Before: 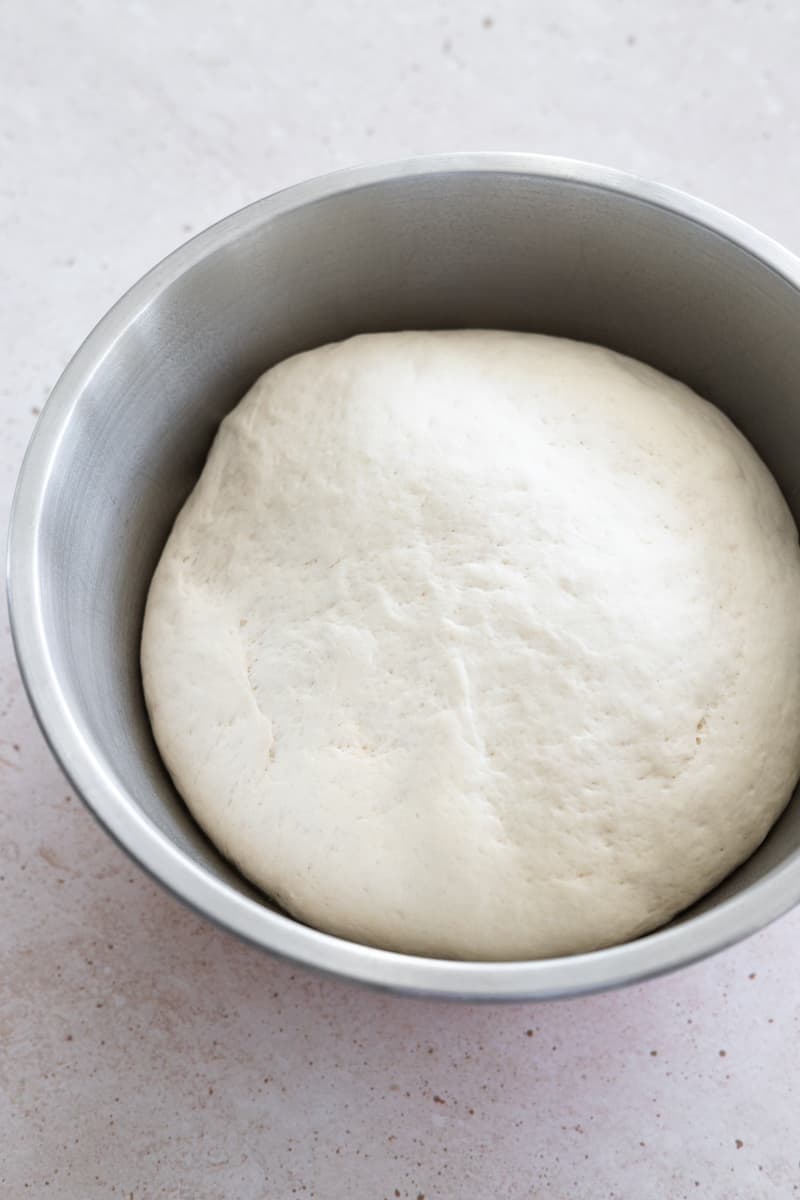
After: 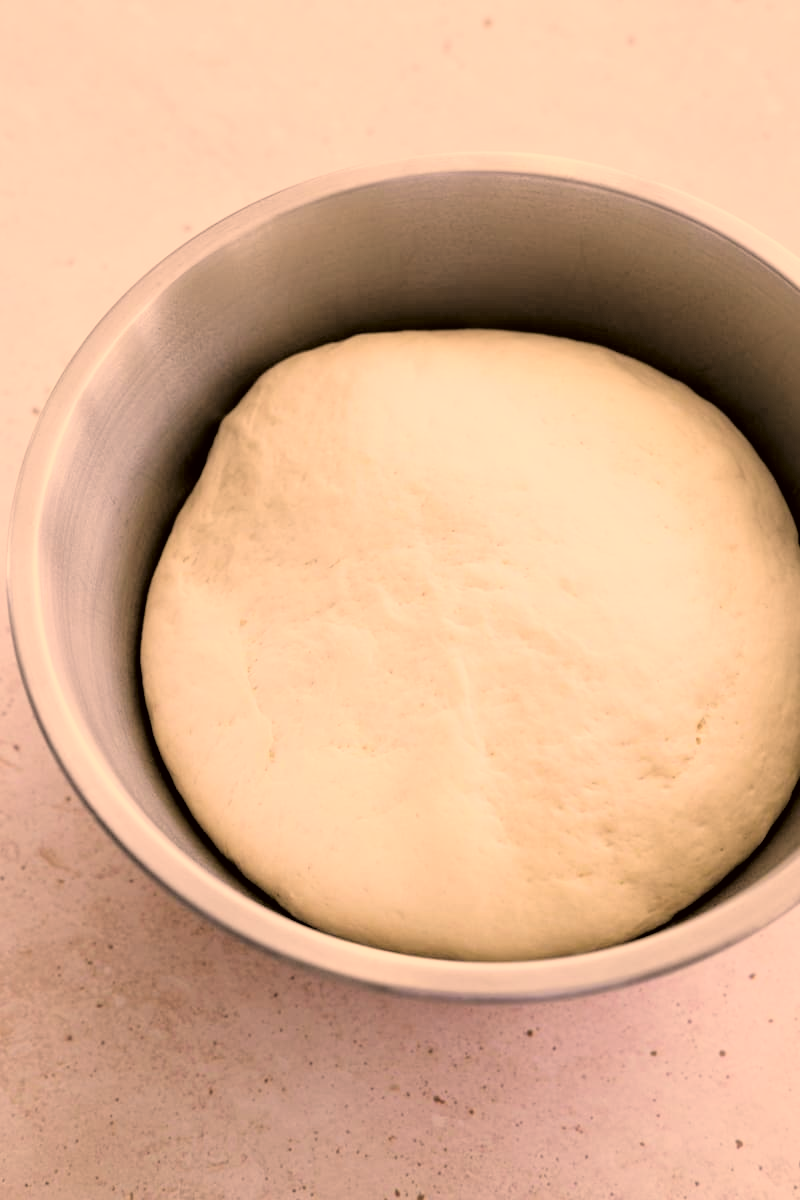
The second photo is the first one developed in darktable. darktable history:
filmic rgb: black relative exposure -3.92 EV, white relative exposure 3.14 EV, hardness 2.87
exposure: exposure 0.2 EV, compensate highlight preservation false
color correction: highlights a* 17.94, highlights b* 35.39, shadows a* 1.48, shadows b* 6.42, saturation 1.01
color calibration: illuminant as shot in camera, x 0.358, y 0.373, temperature 4628.91 K
